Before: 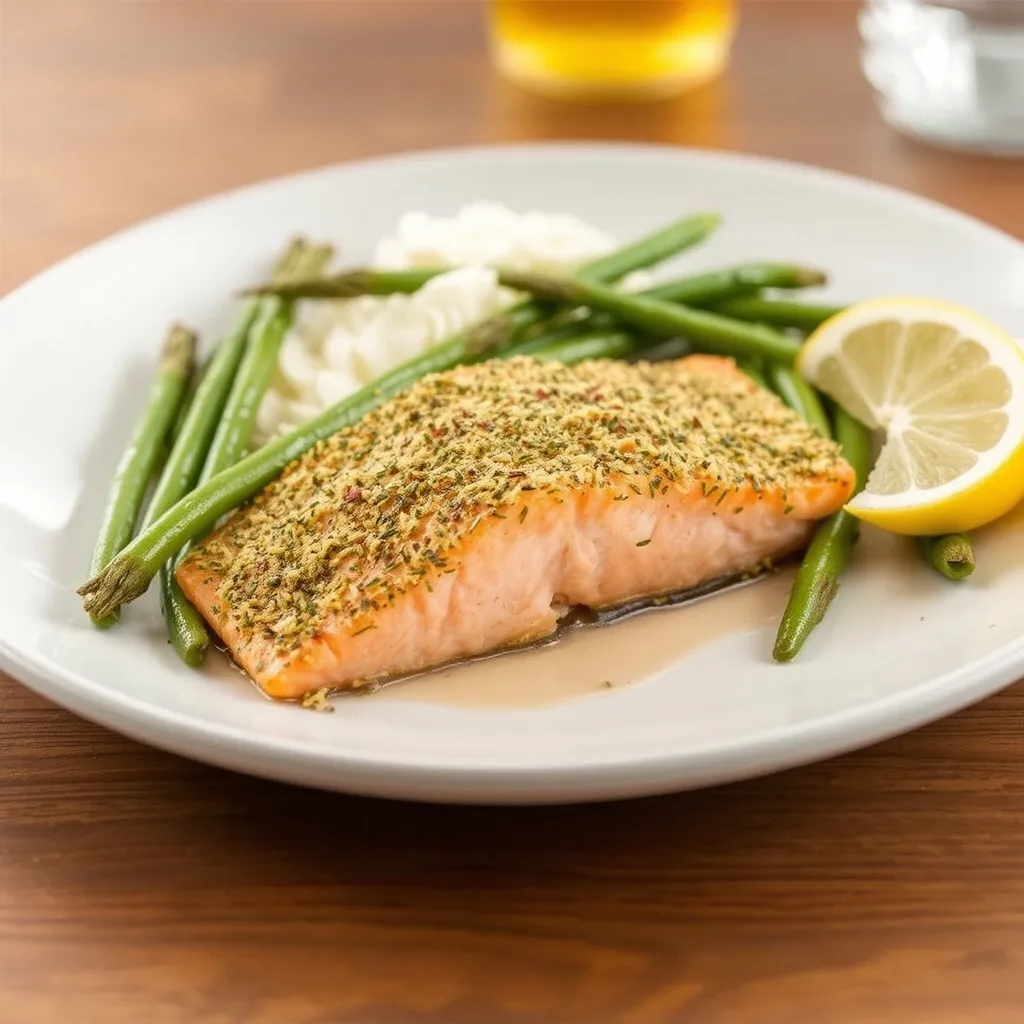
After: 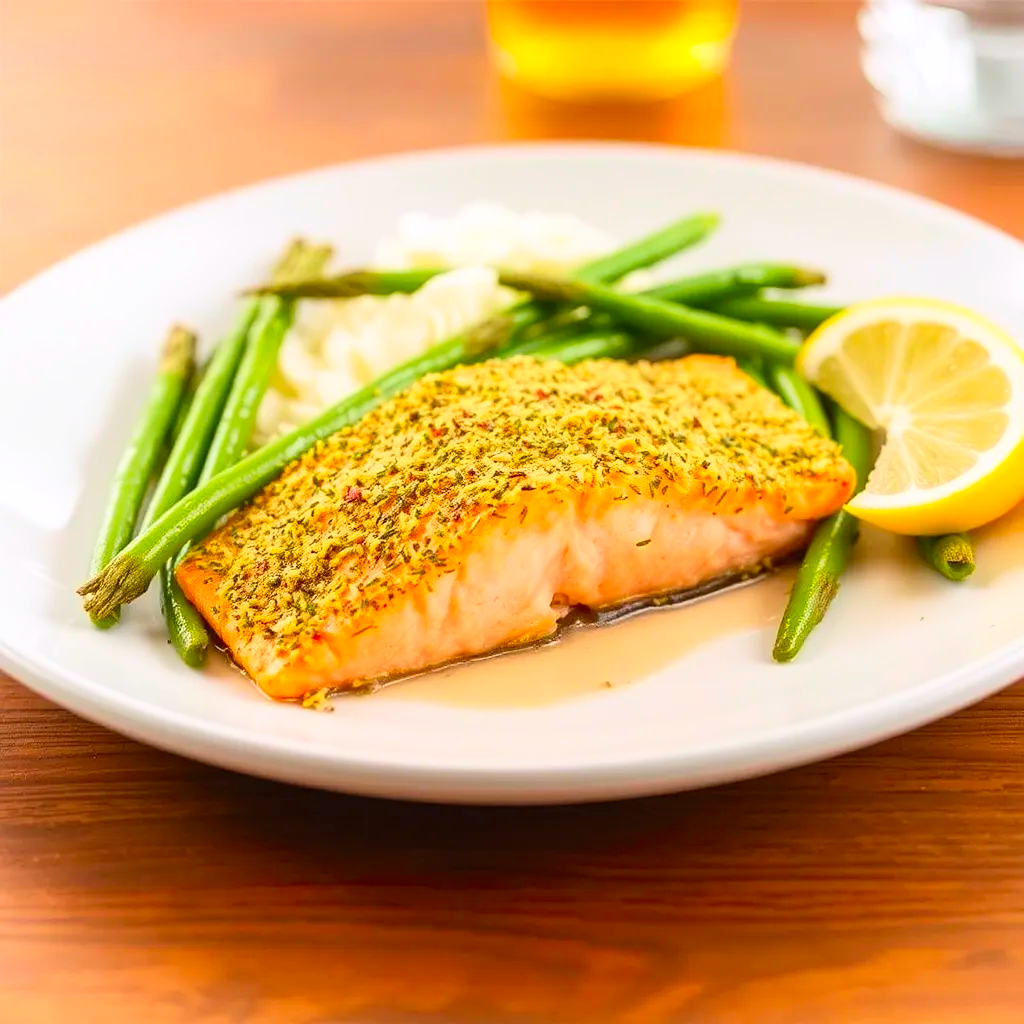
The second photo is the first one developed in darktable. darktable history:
exposure: compensate highlight preservation false
contrast brightness saturation: contrast 0.2, brightness 0.2, saturation 0.8
sharpen: amount 0.2
white balance: red 1.004, blue 1.024
